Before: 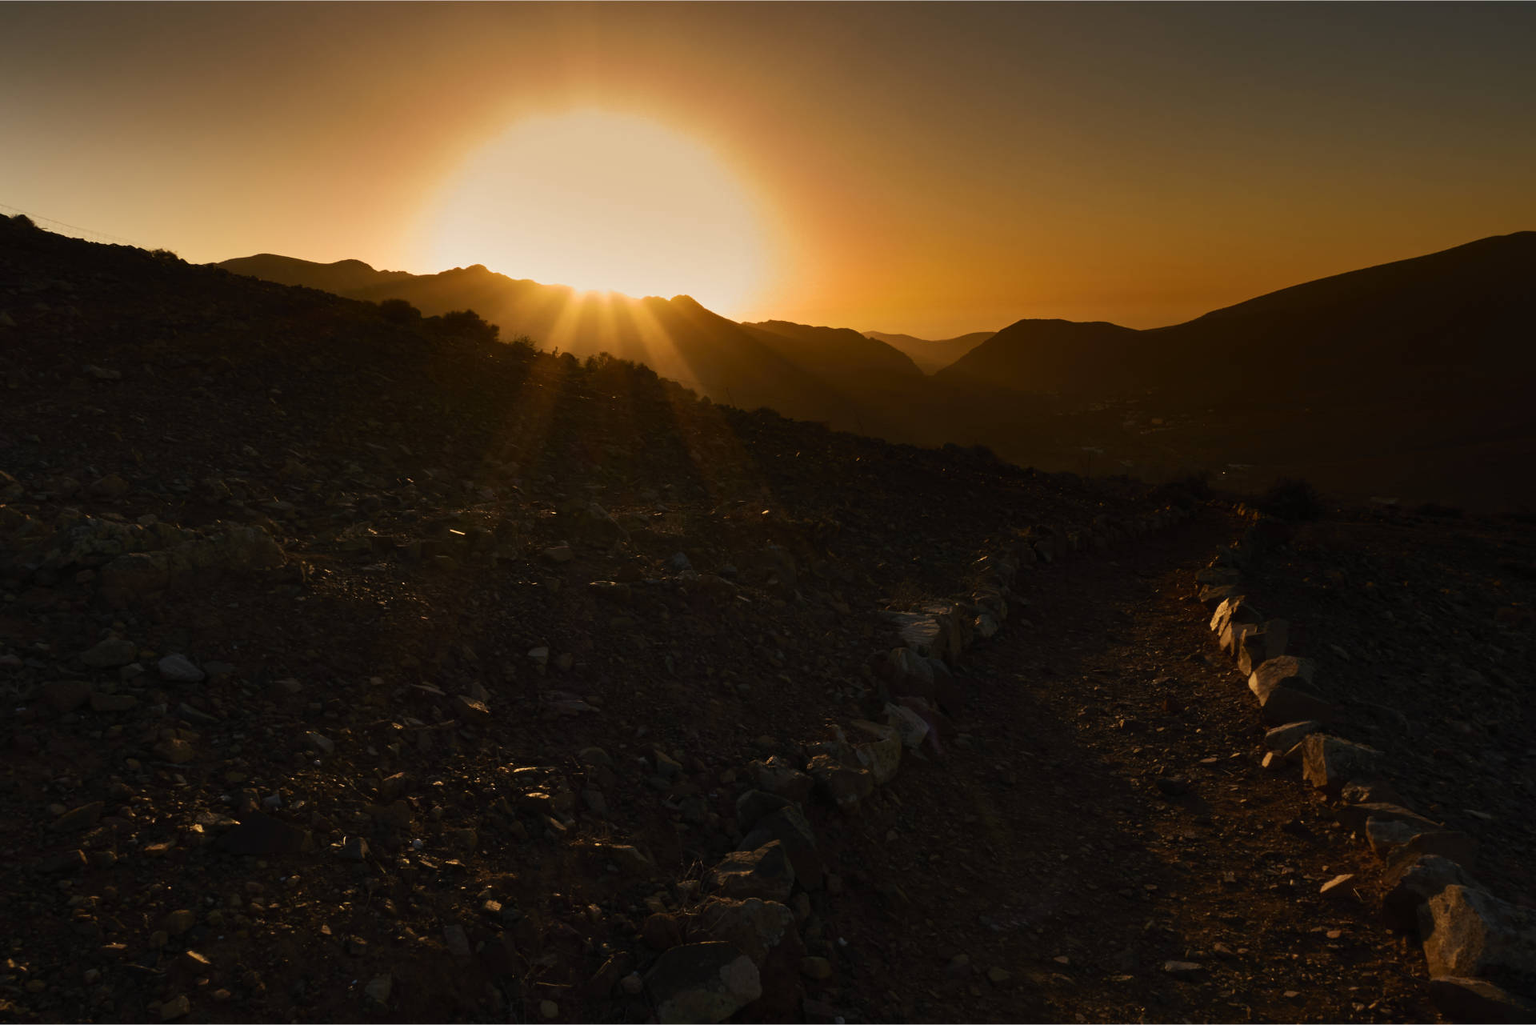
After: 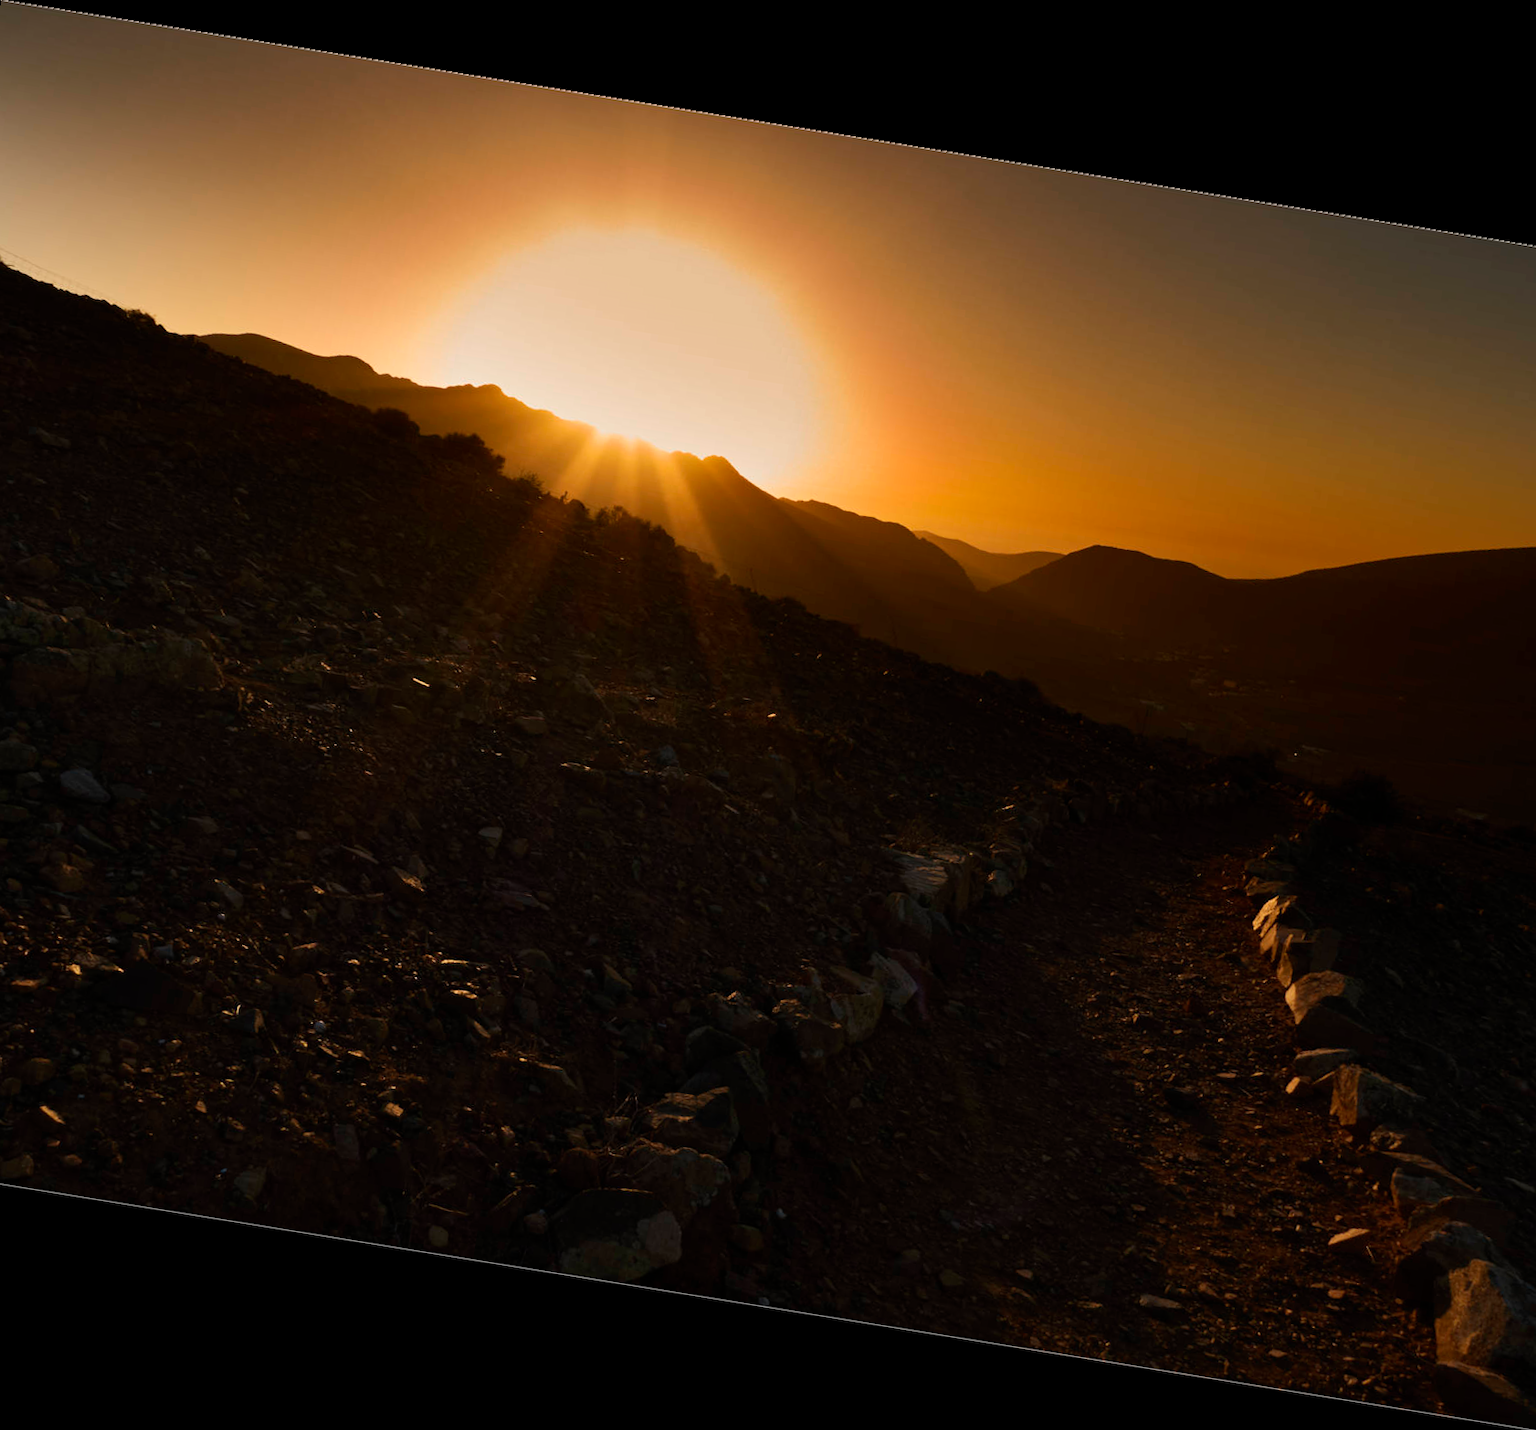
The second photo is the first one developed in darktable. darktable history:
crop and rotate: left 9.597%, right 10.195%
color correction: highlights a* -0.182, highlights b* -0.124
rotate and perspective: rotation 9.12°, automatic cropping off
